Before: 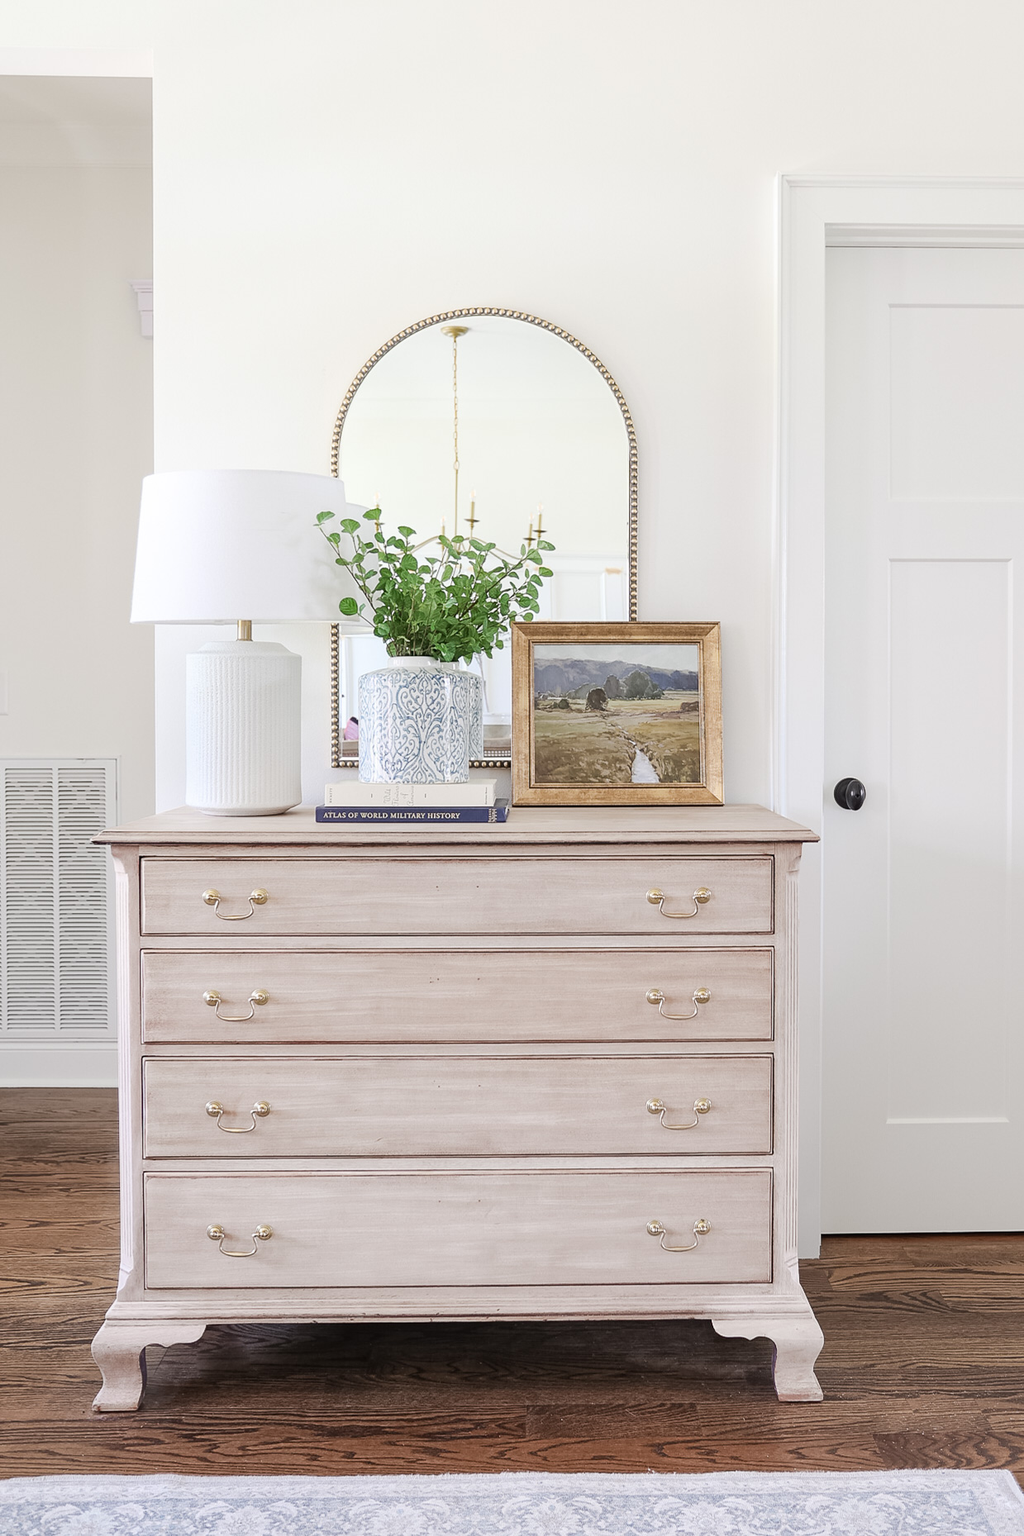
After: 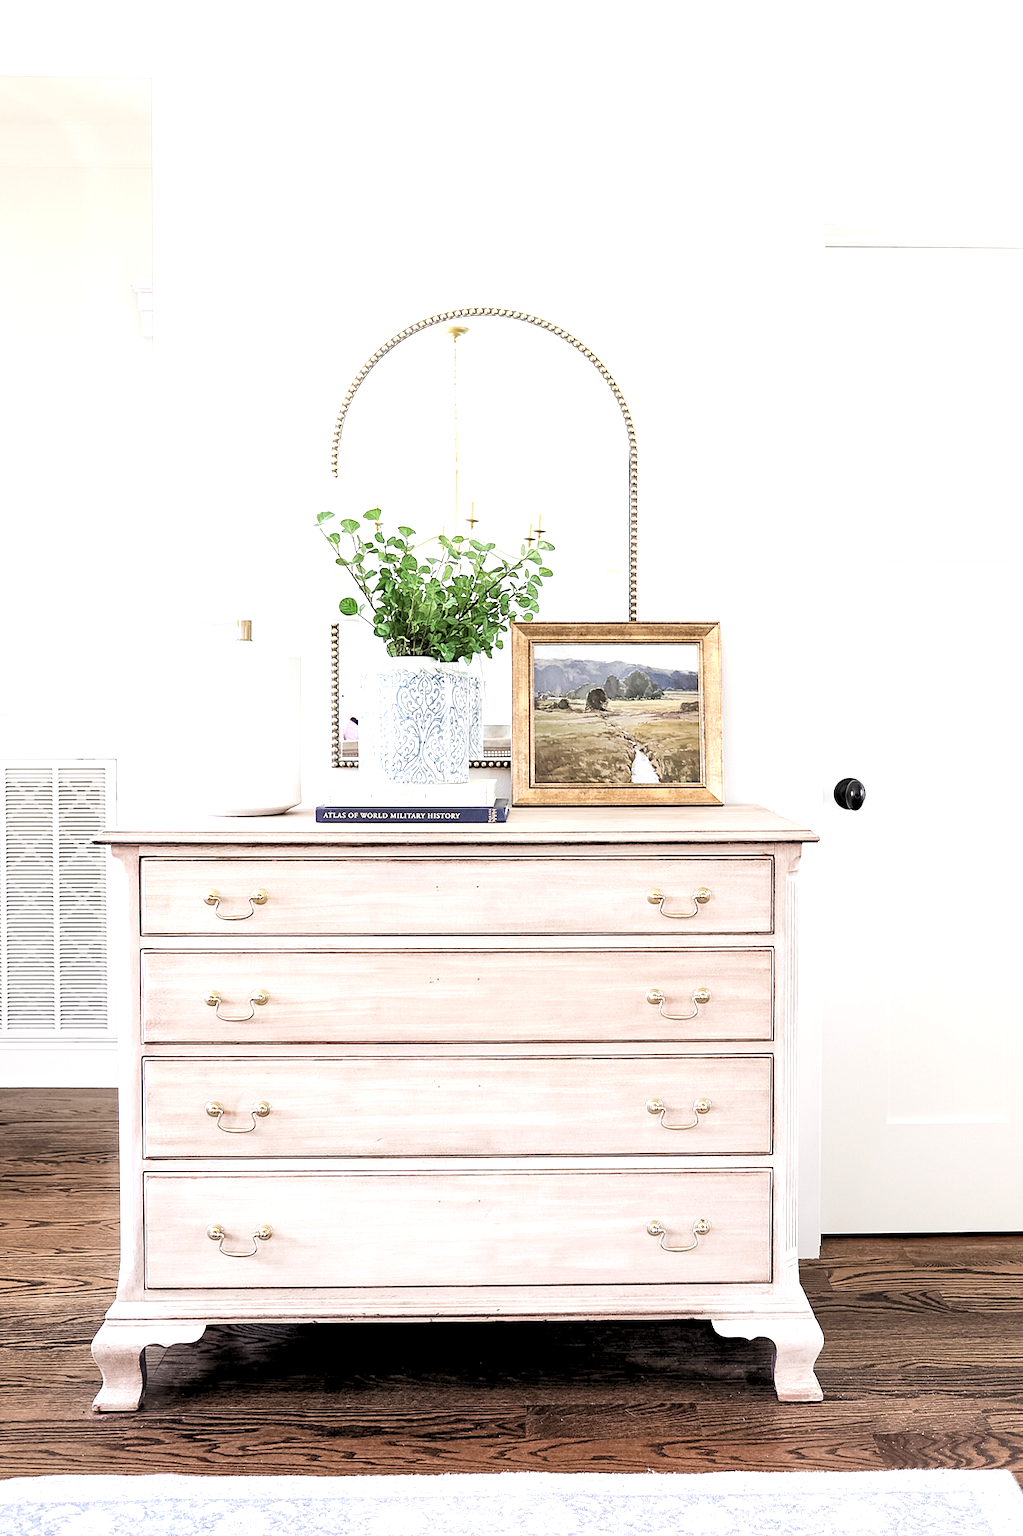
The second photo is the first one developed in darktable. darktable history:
tone equalizer: -8 EV -0.75 EV, -7 EV -0.7 EV, -6 EV -0.6 EV, -5 EV -0.4 EV, -3 EV 0.4 EV, -2 EV 0.6 EV, -1 EV 0.7 EV, +0 EV 0.75 EV, edges refinement/feathering 500, mask exposure compensation -1.57 EV, preserve details no
rgb levels: levels [[0.013, 0.434, 0.89], [0, 0.5, 1], [0, 0.5, 1]]
